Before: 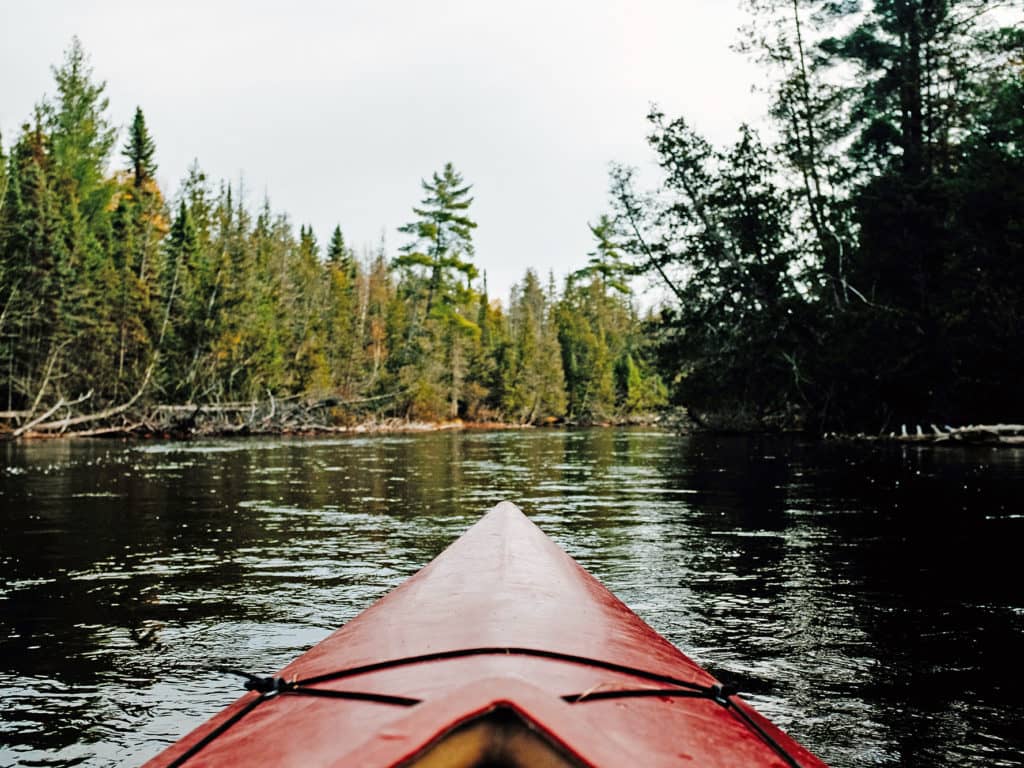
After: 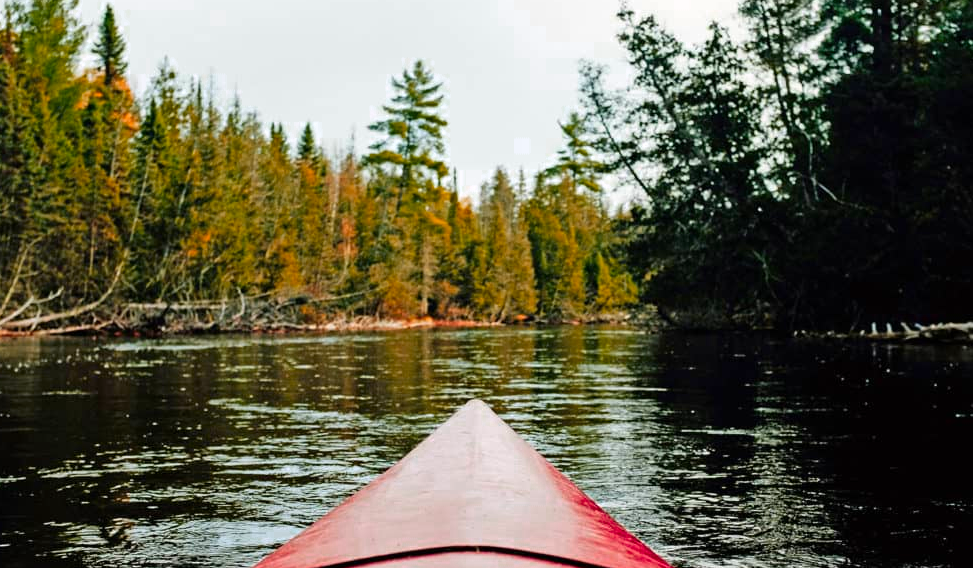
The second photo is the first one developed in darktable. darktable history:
color zones: curves: ch0 [(0.473, 0.374) (0.742, 0.784)]; ch1 [(0.354, 0.737) (0.742, 0.705)]; ch2 [(0.318, 0.421) (0.758, 0.532)]
crop and rotate: left 2.991%, top 13.302%, right 1.981%, bottom 12.636%
